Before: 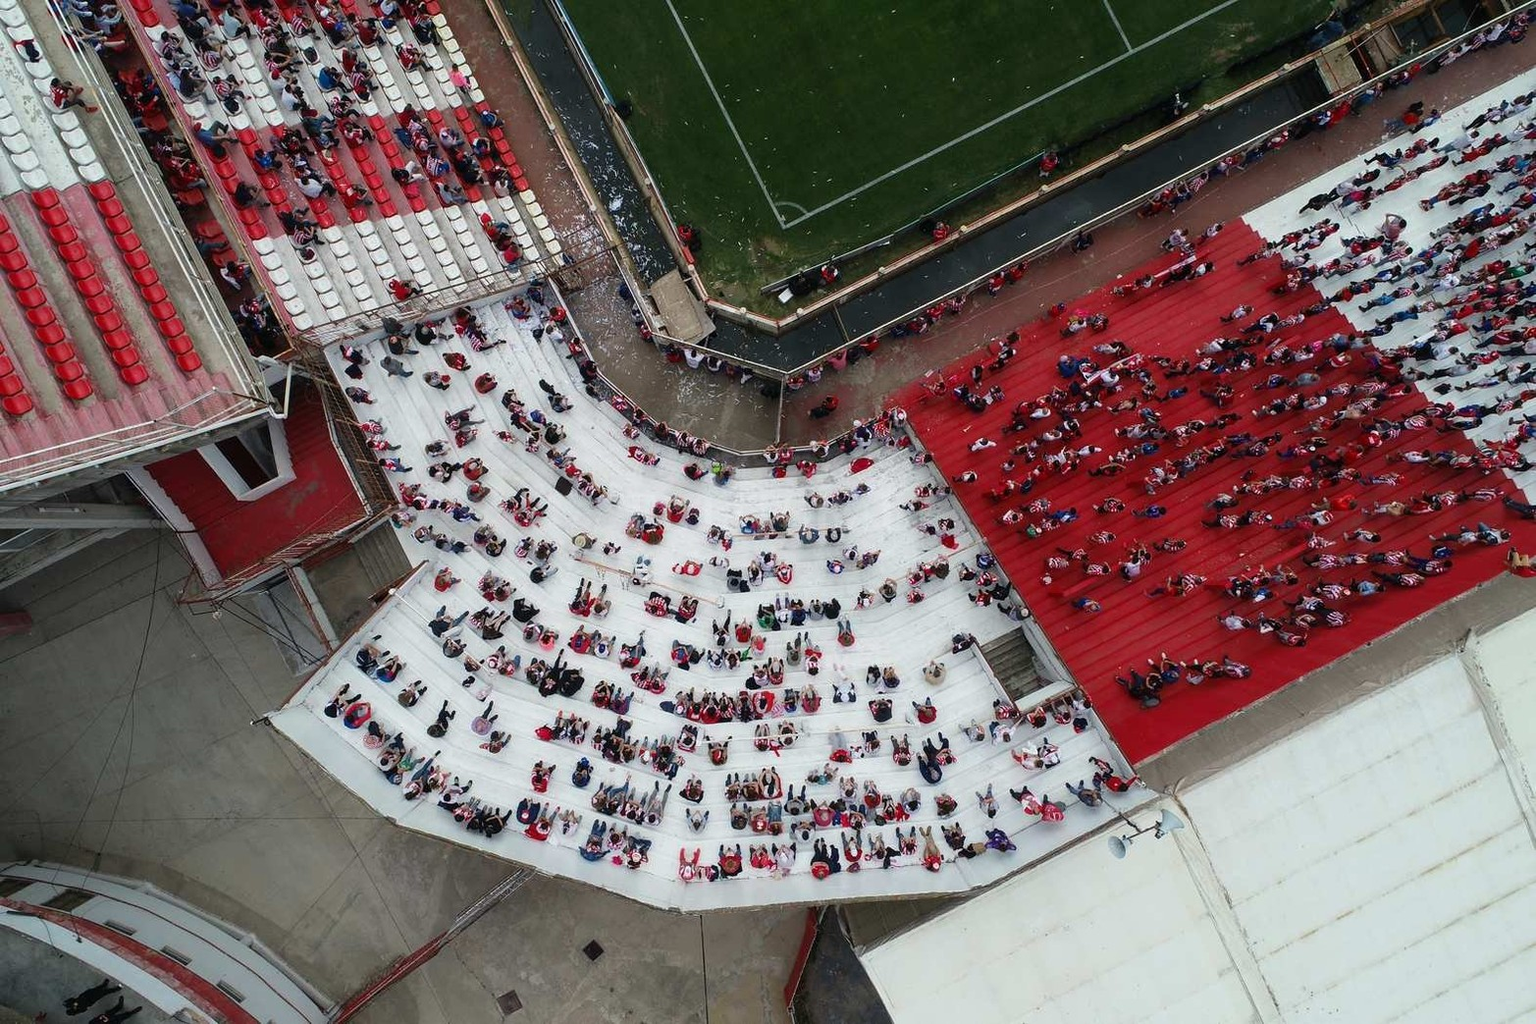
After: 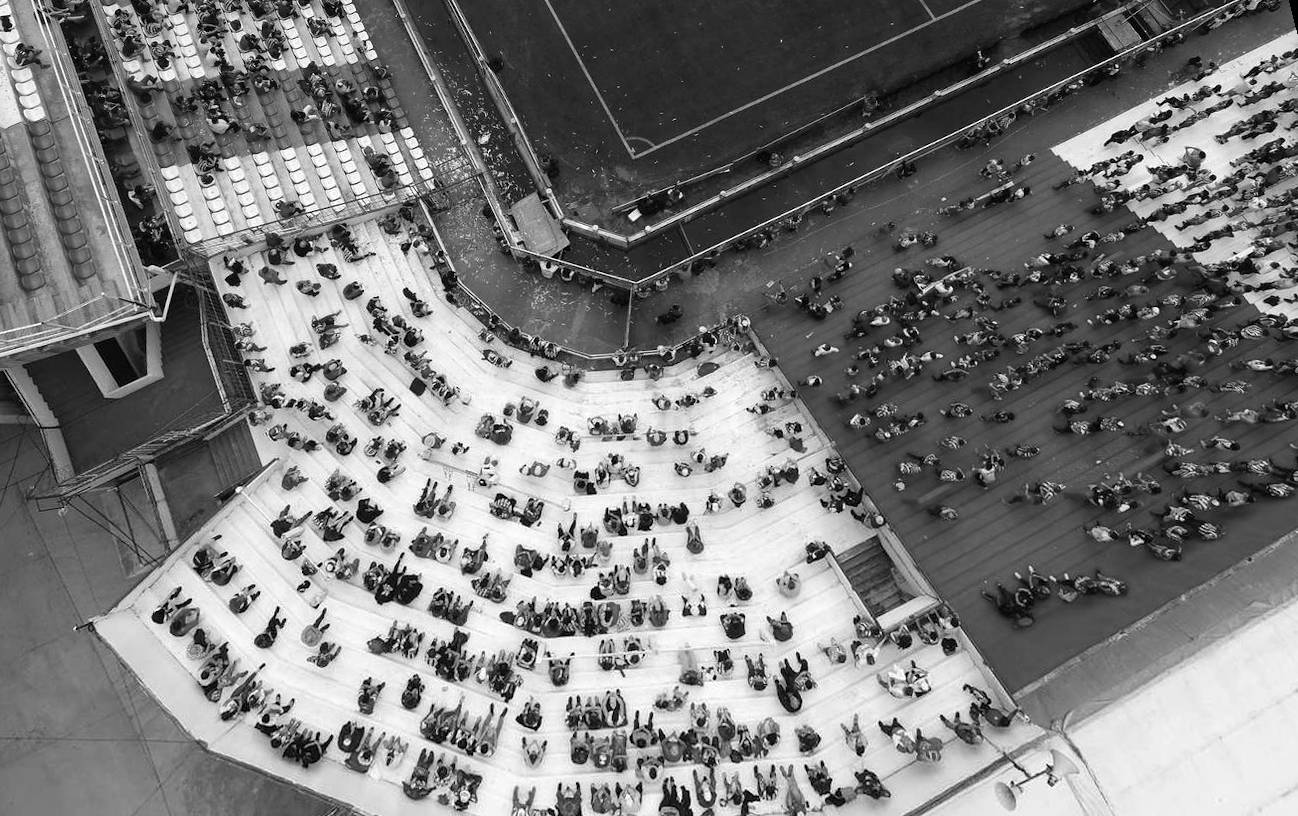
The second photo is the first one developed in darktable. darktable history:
crop: bottom 19.644%
monochrome: on, module defaults
rotate and perspective: rotation 0.72°, lens shift (vertical) -0.352, lens shift (horizontal) -0.051, crop left 0.152, crop right 0.859, crop top 0.019, crop bottom 0.964
exposure: exposure 0.29 EV, compensate highlight preservation false
